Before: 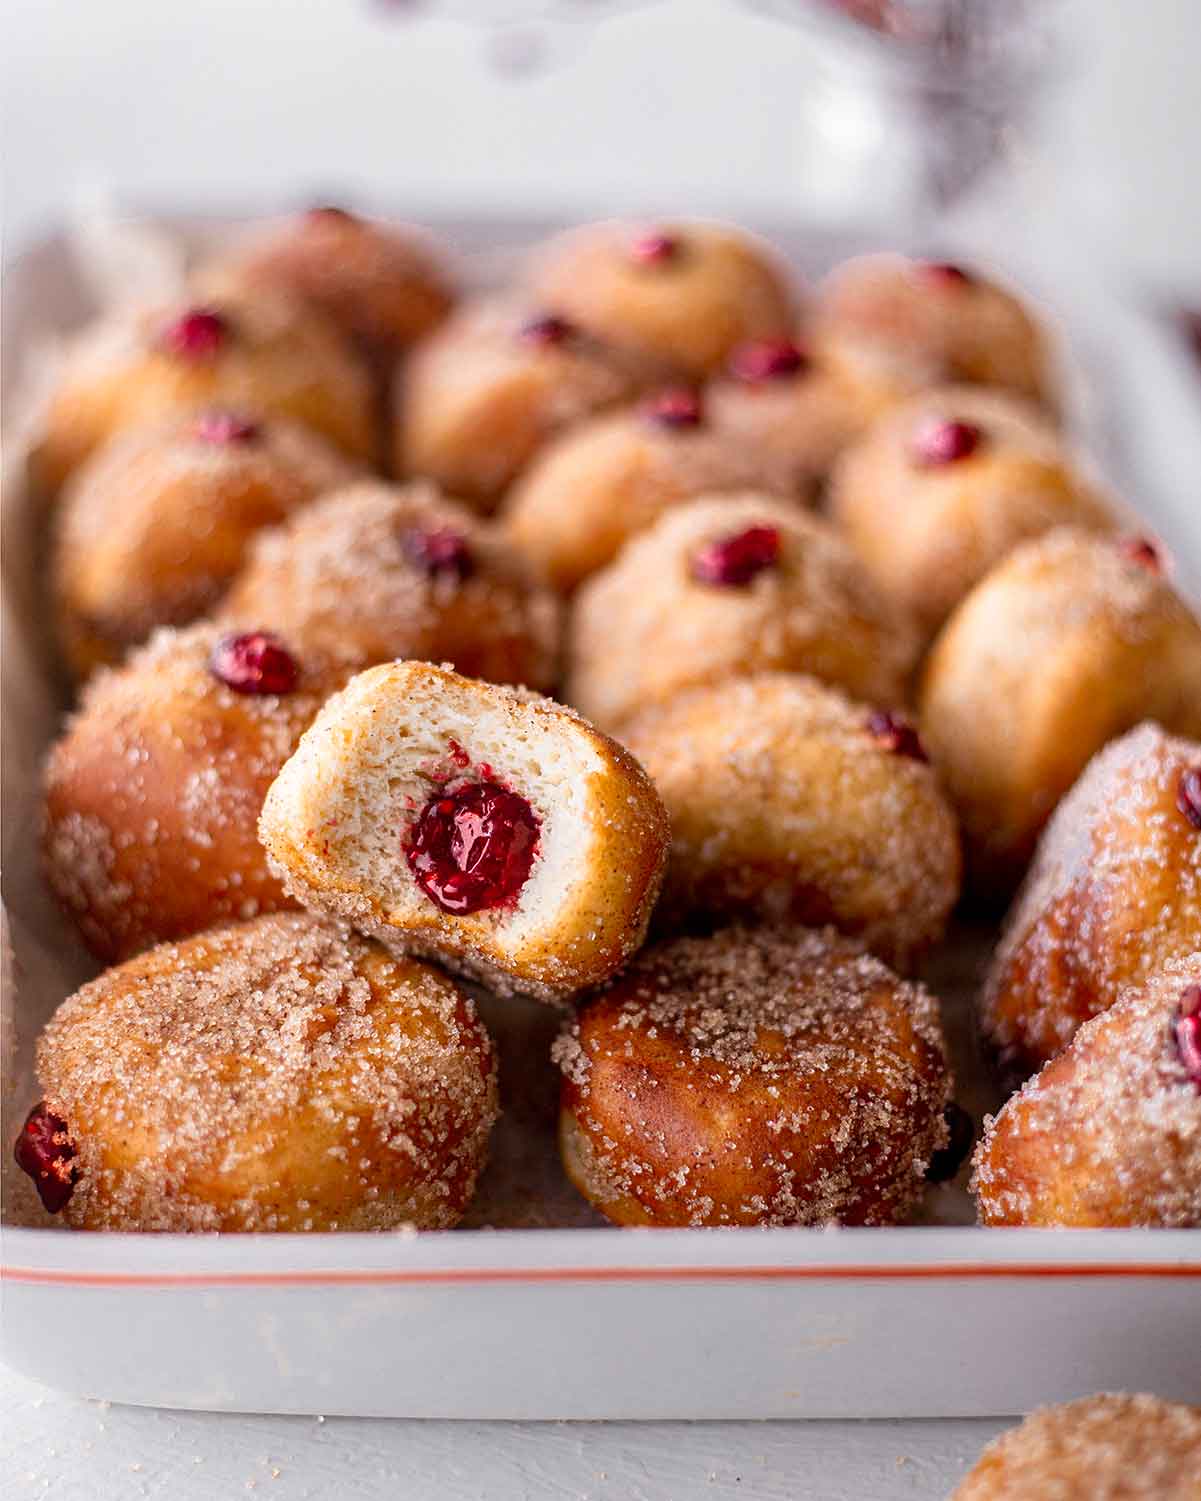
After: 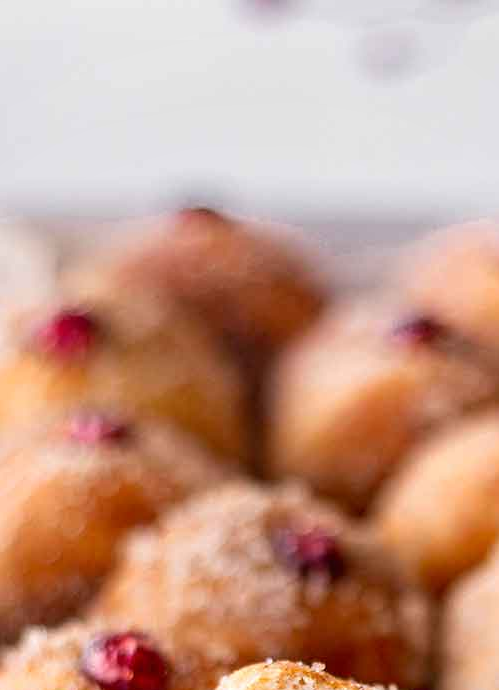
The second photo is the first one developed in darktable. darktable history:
crop and rotate: left 10.819%, top 0.059%, right 47.585%, bottom 53.921%
shadows and highlights: shadows 62.47, white point adjustment 0.421, highlights -33.25, compress 84.18%
